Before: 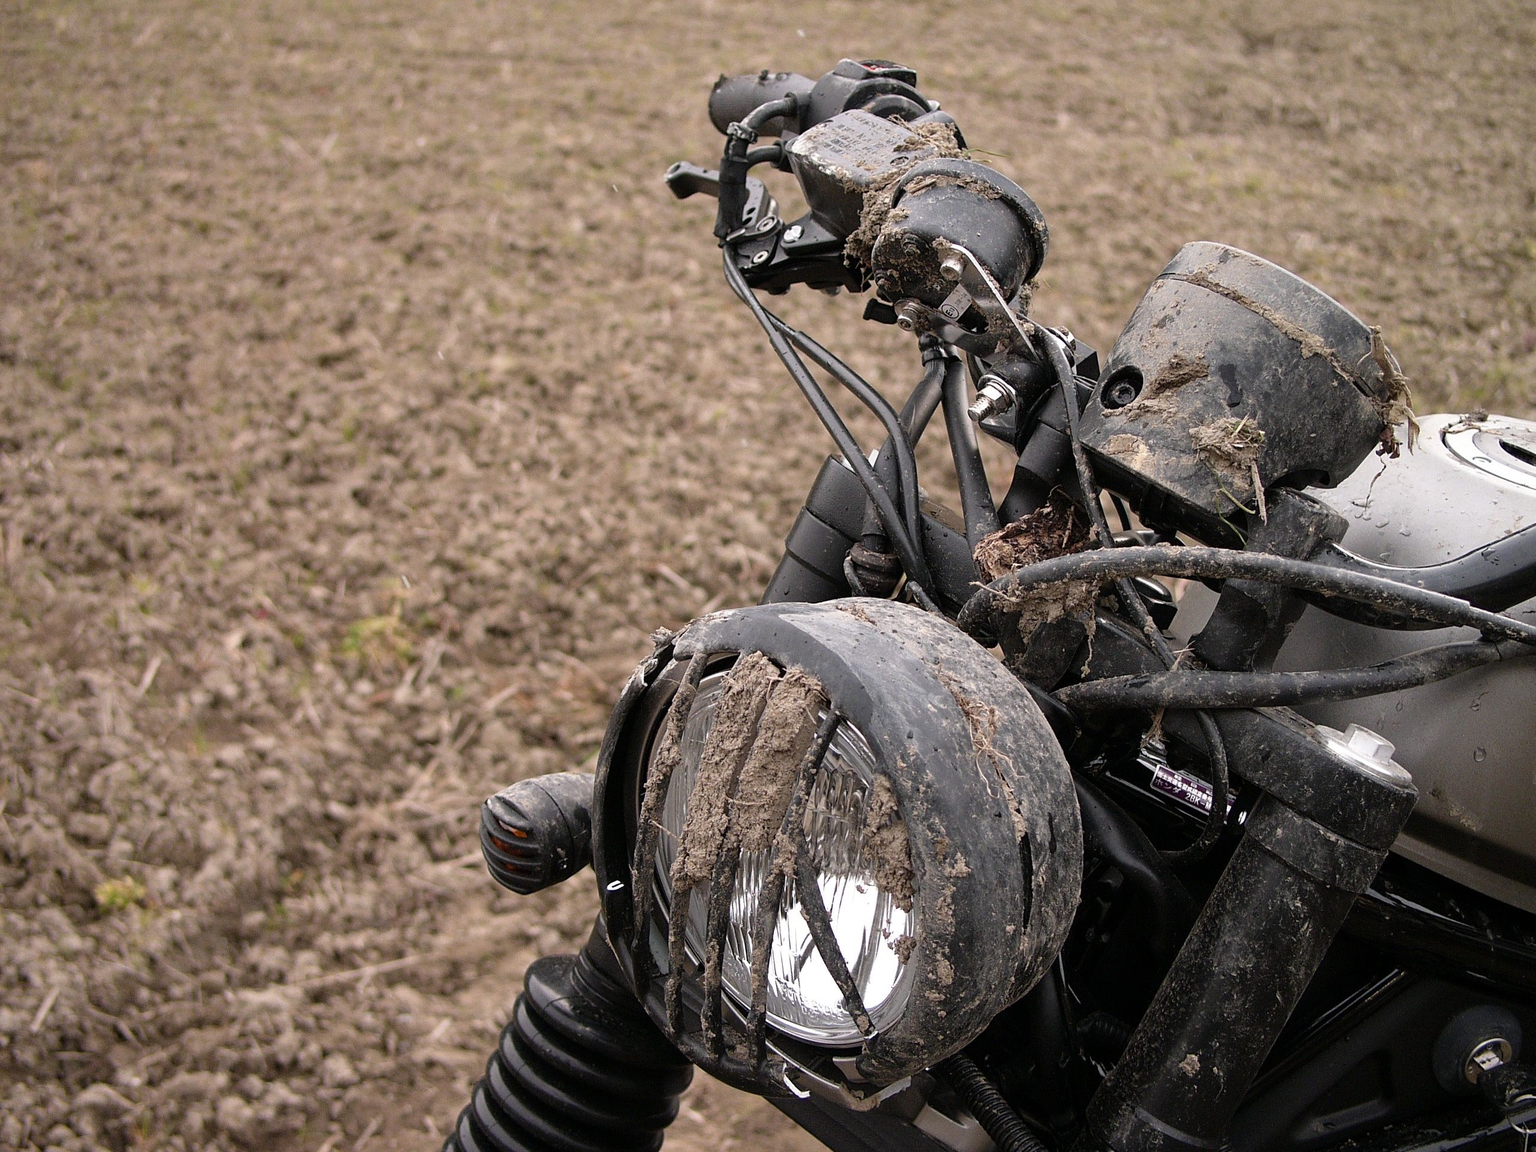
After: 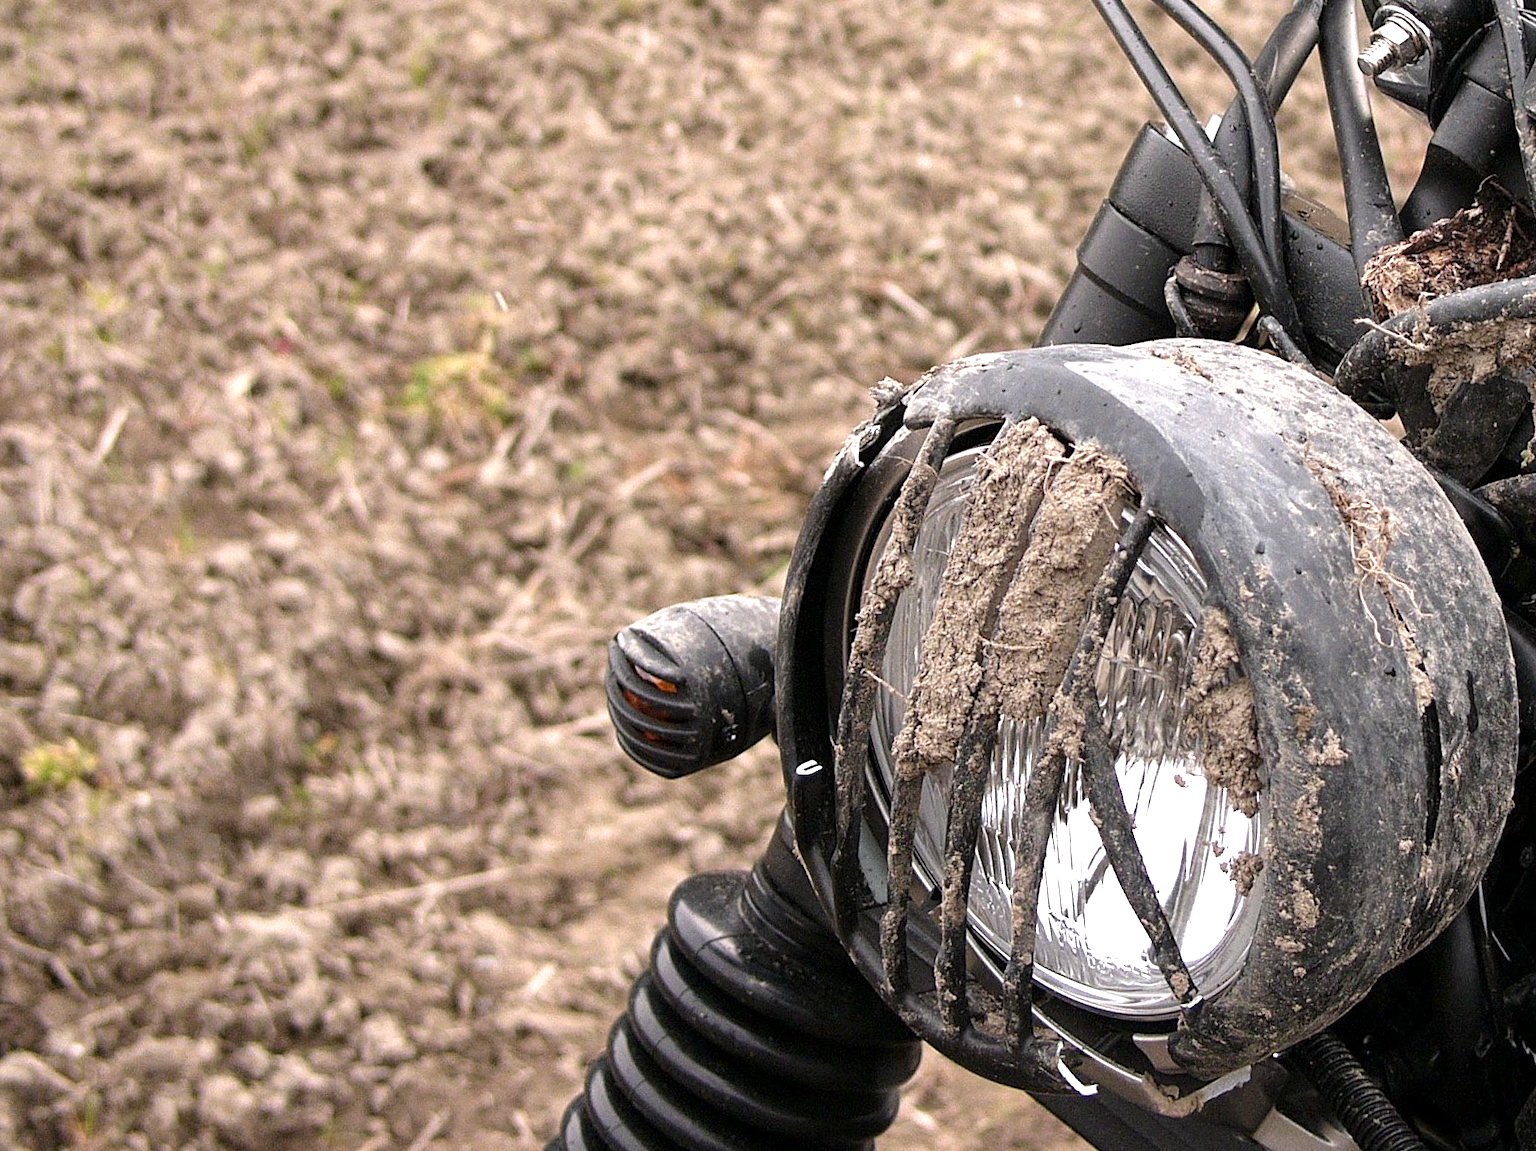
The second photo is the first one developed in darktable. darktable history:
exposure: black level correction 0, exposure 0.7 EV, compensate exposure bias true, compensate highlight preservation false
crop and rotate: angle -1.16°, left 3.688%, top 32.183%, right 28.505%
local contrast: highlights 103%, shadows 99%, detail 119%, midtone range 0.2
